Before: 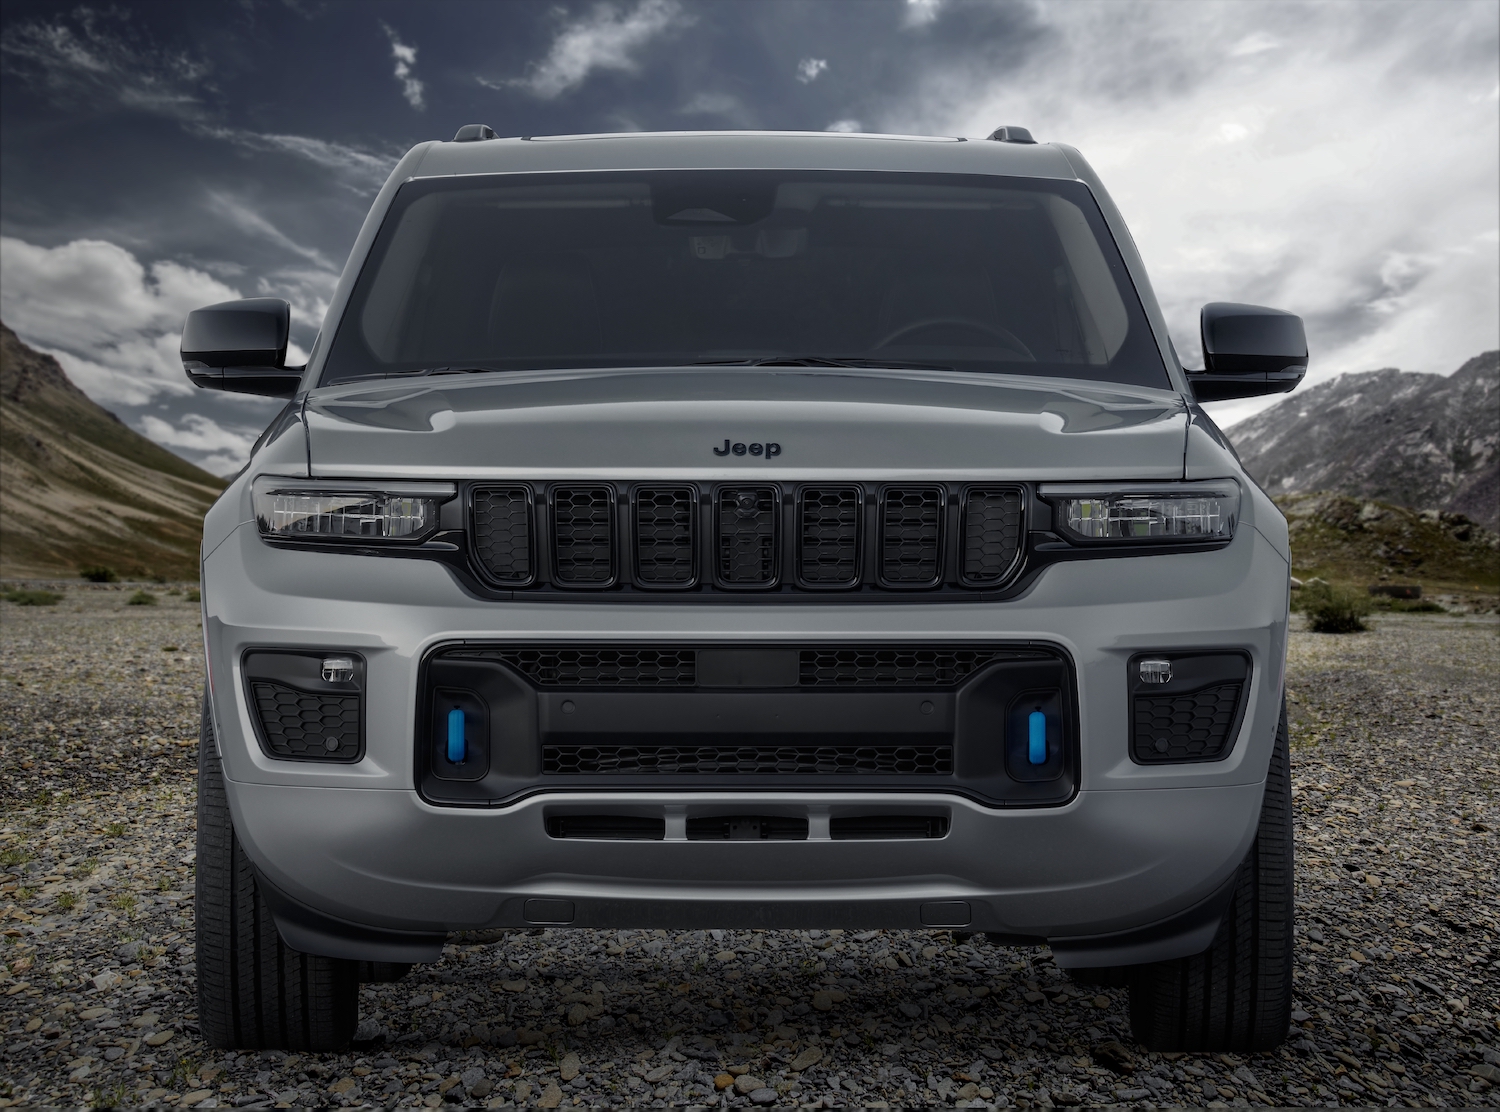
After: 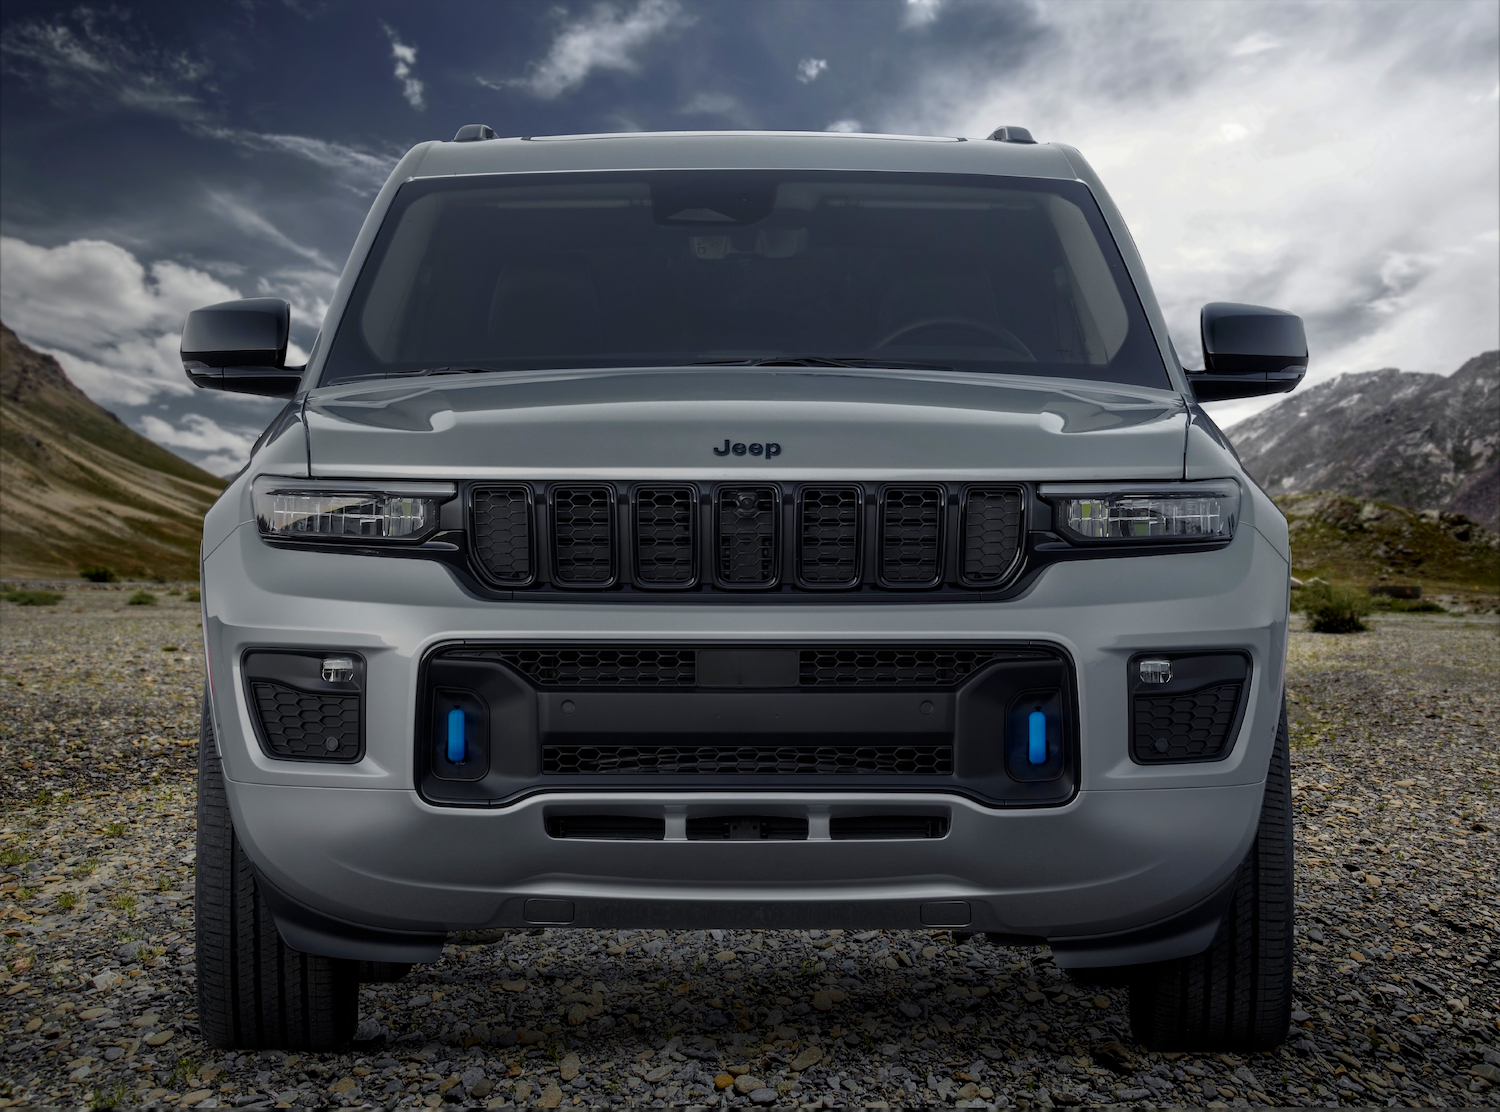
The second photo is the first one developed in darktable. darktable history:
color correction: highlights b* -0.029, saturation 1.35
exposure: black level correction 0.001, compensate exposure bias true, compensate highlight preservation false
